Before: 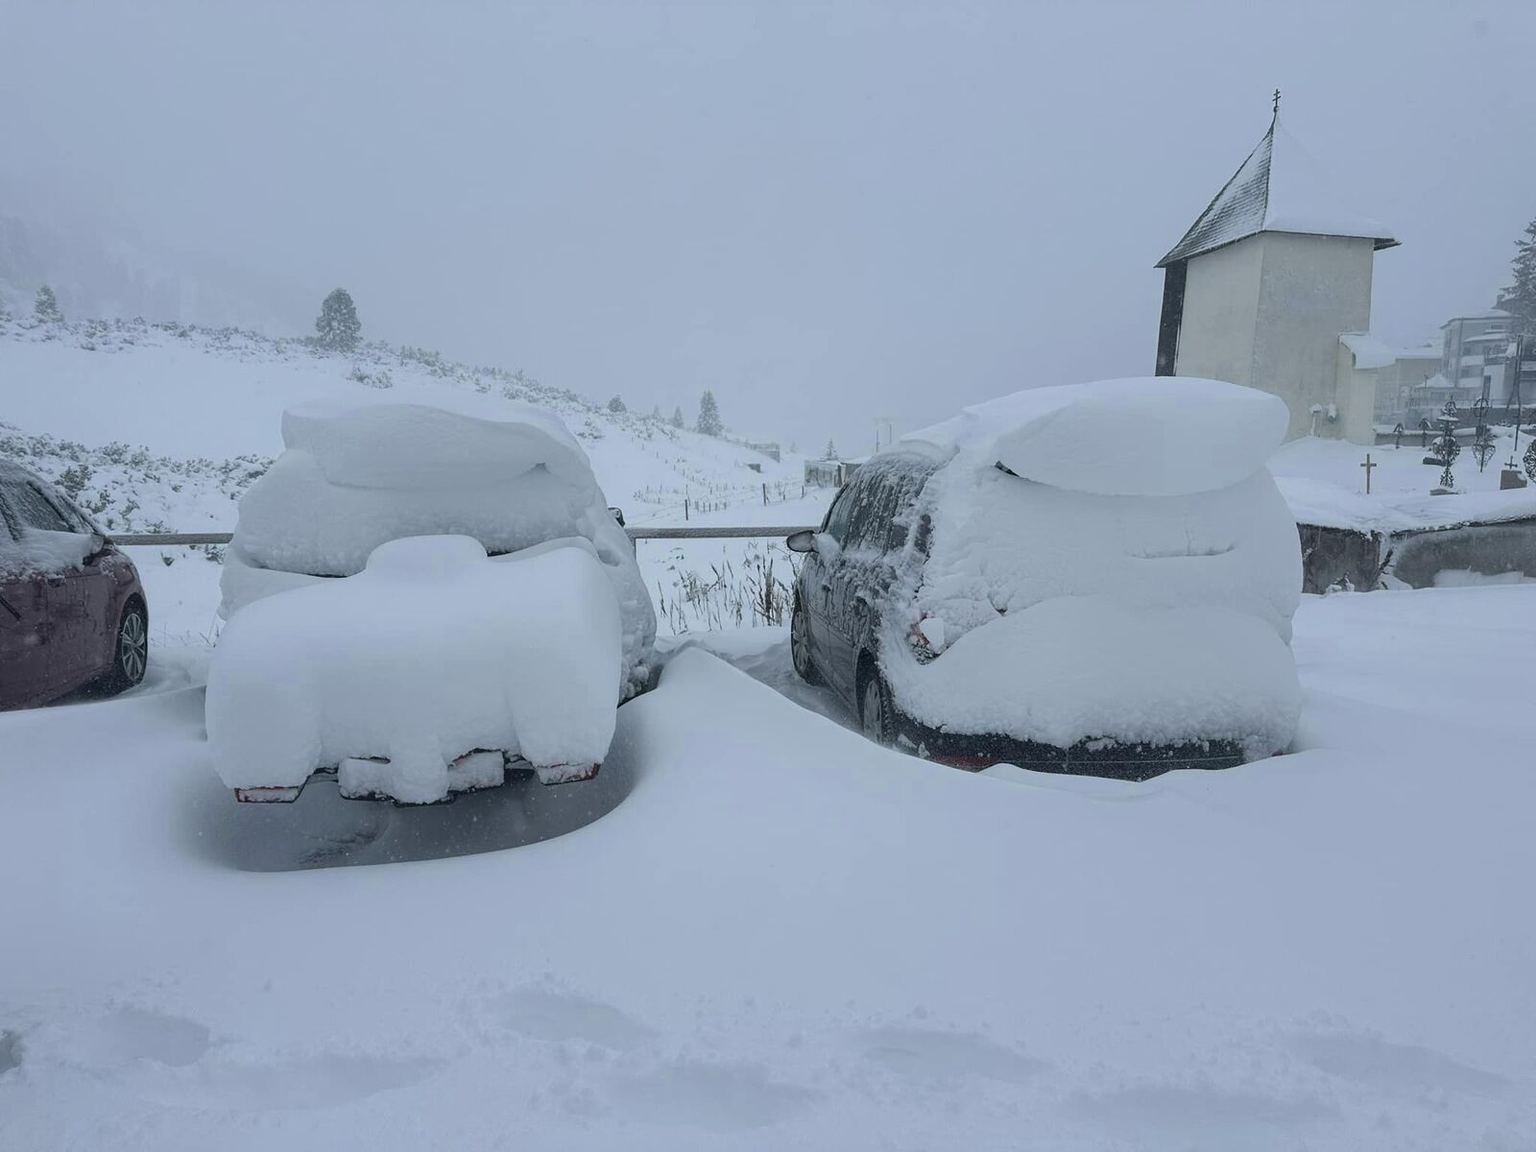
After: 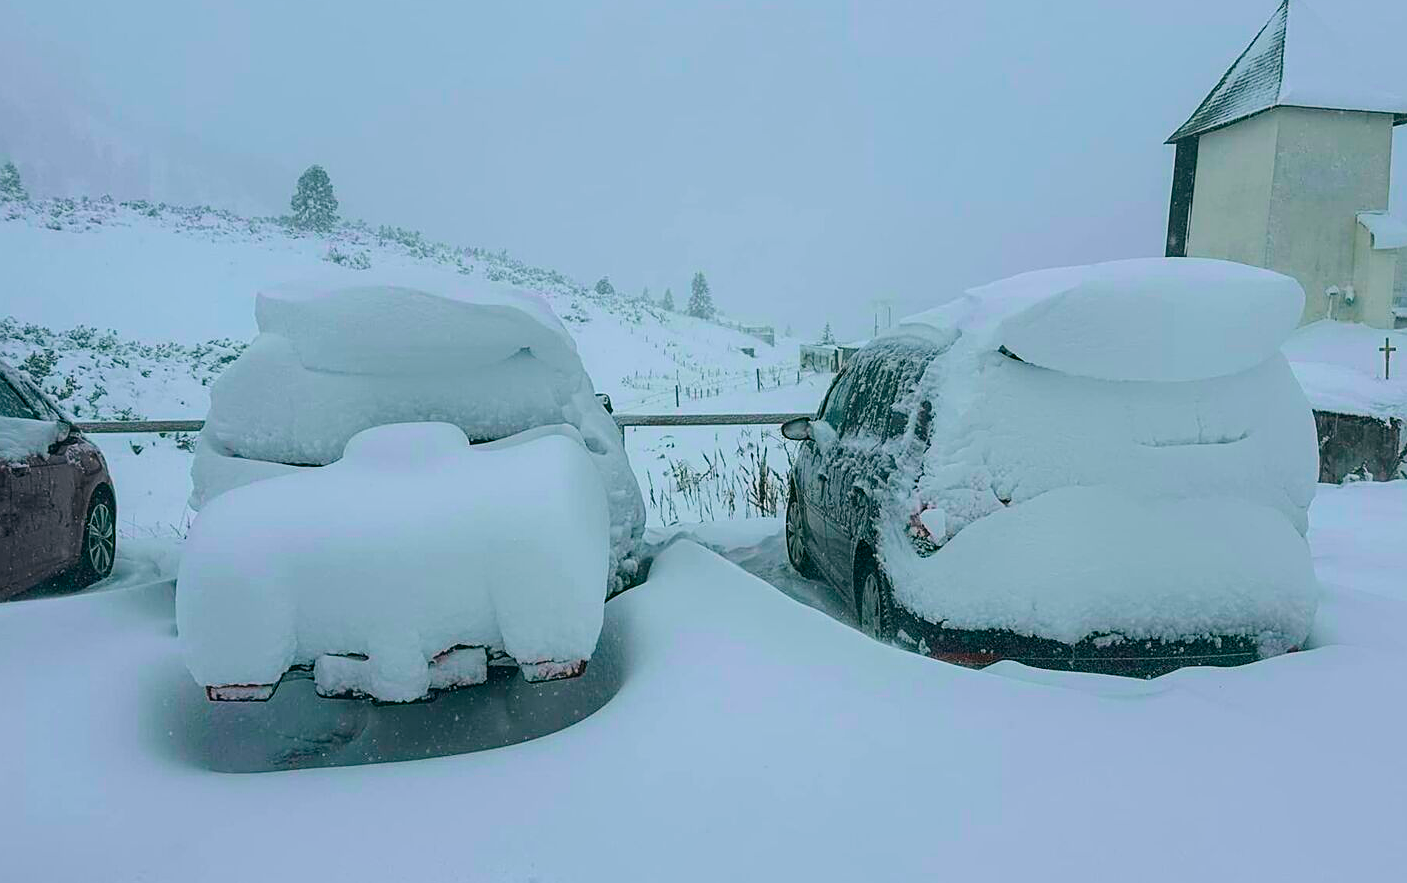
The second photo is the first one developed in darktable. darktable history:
local contrast: detail 110%
sharpen: on, module defaults
crop and rotate: left 2.425%, top 11.305%, right 9.6%, bottom 15.08%
tone curve: curves: ch0 [(0, 0) (0.068, 0.031) (0.175, 0.132) (0.337, 0.304) (0.498, 0.511) (0.748, 0.762) (0.993, 0.954)]; ch1 [(0, 0) (0.294, 0.184) (0.359, 0.34) (0.362, 0.35) (0.43, 0.41) (0.476, 0.457) (0.499, 0.5) (0.529, 0.523) (0.677, 0.762) (1, 1)]; ch2 [(0, 0) (0.431, 0.419) (0.495, 0.502) (0.524, 0.534) (0.557, 0.56) (0.634, 0.654) (0.728, 0.722) (1, 1)], color space Lab, independent channels, preserve colors none
color correction: highlights a* 4.02, highlights b* 4.98, shadows a* -7.55, shadows b* 4.98
exposure: exposure 0.02 EV, compensate highlight preservation false
color balance rgb: perceptual saturation grading › global saturation 25%, global vibrance 20%
